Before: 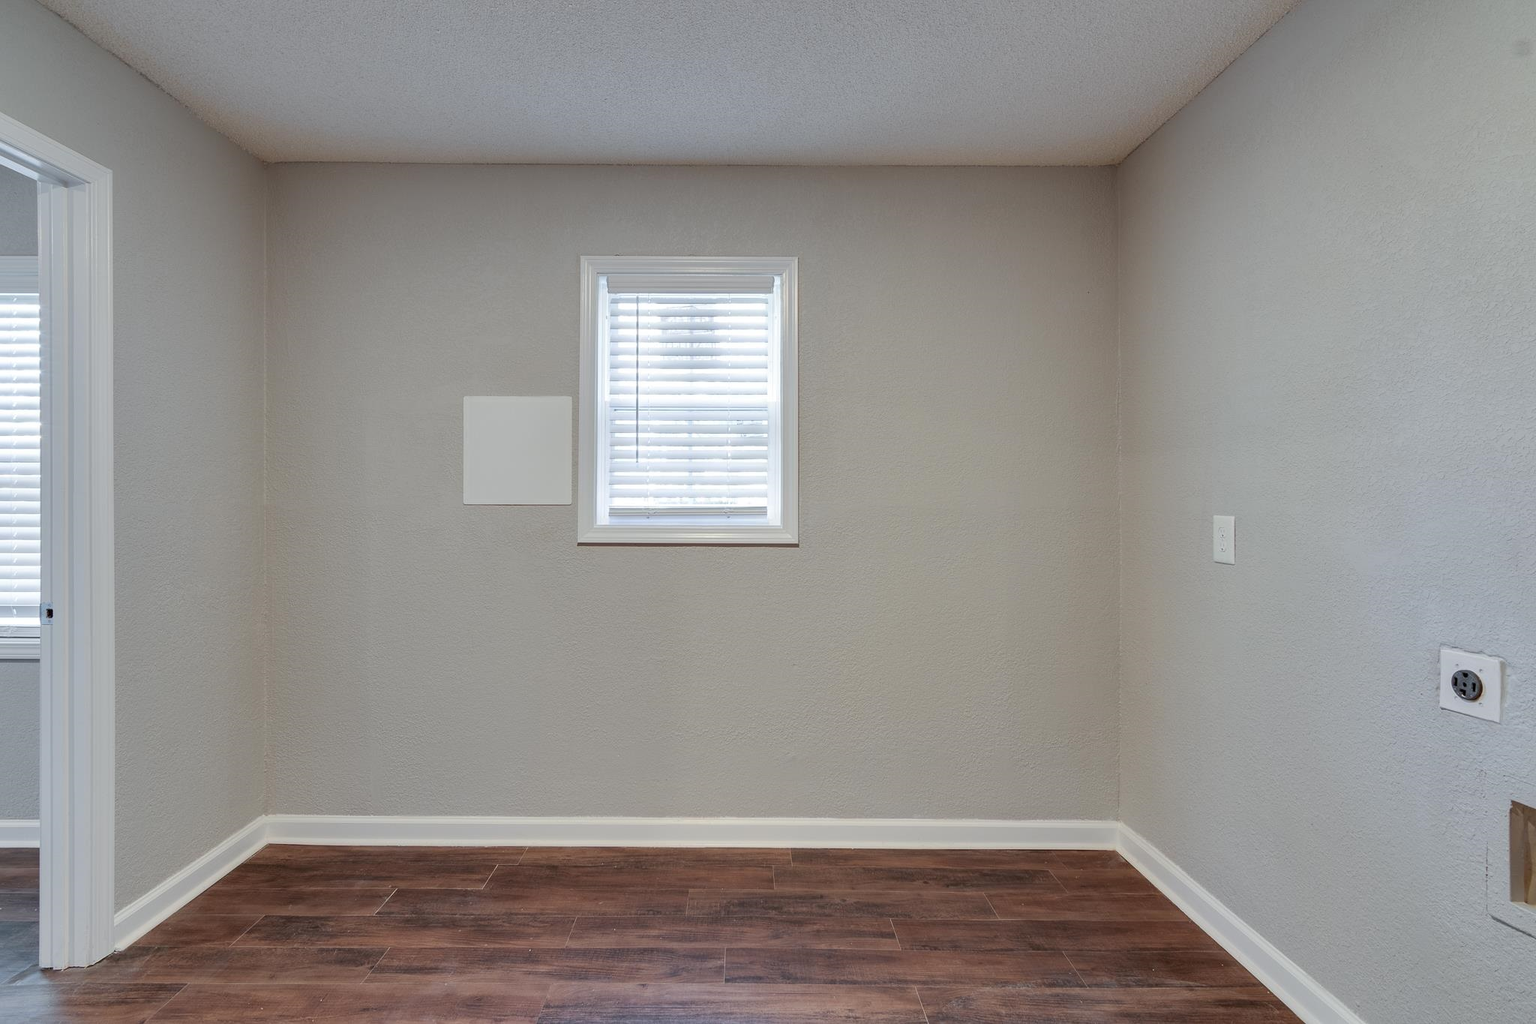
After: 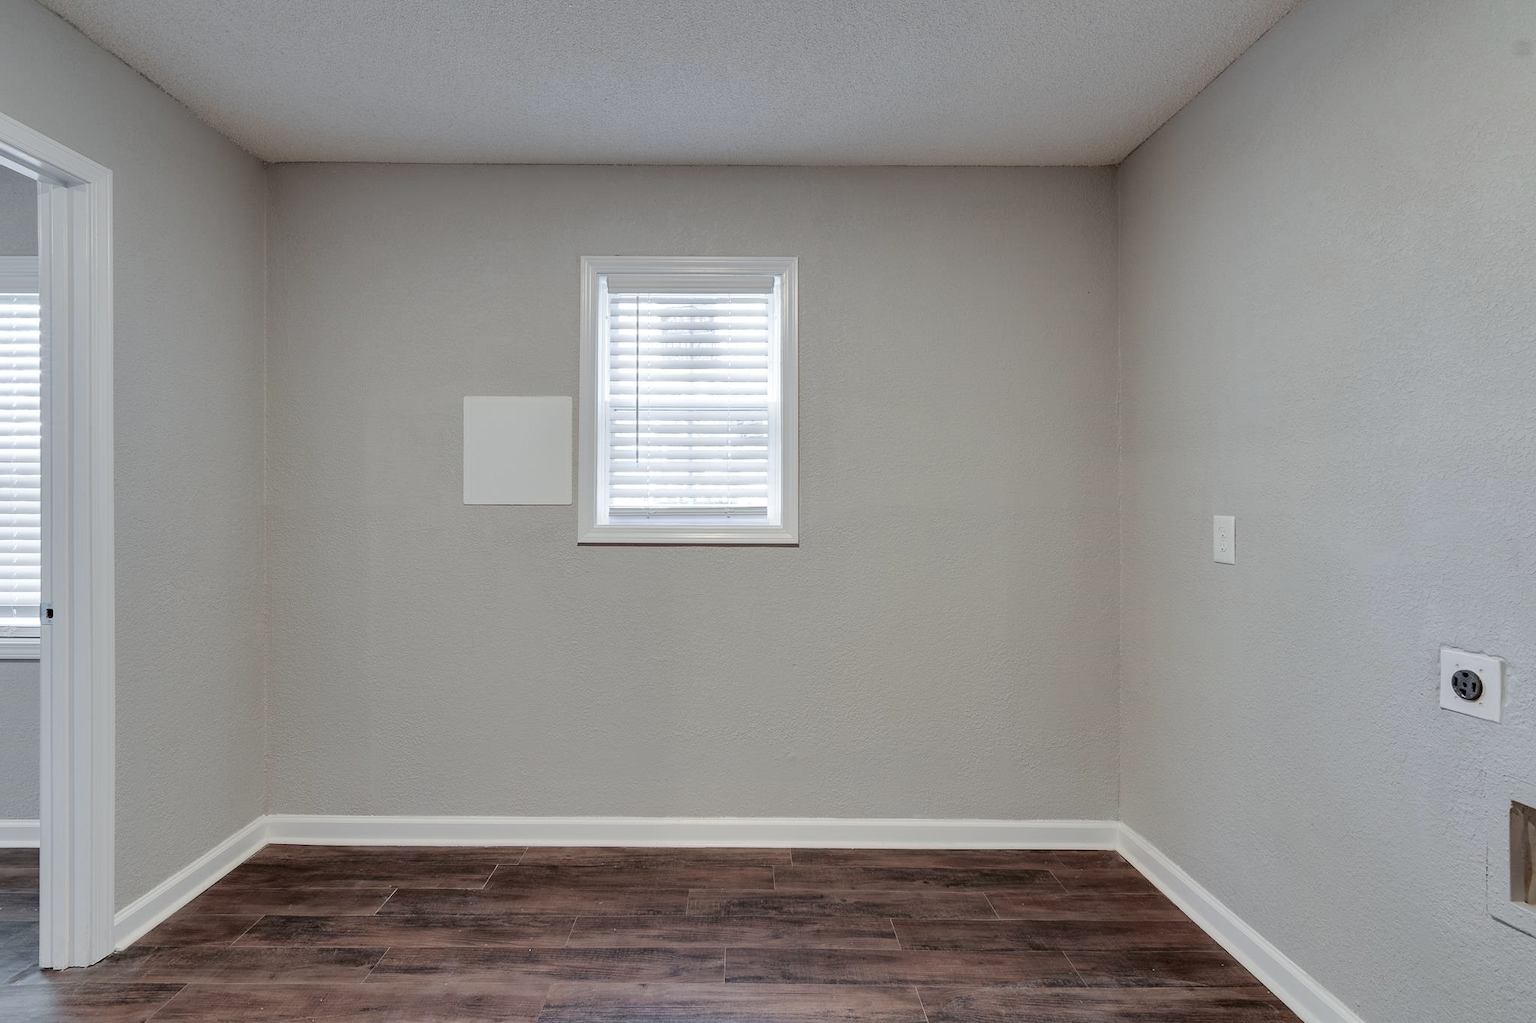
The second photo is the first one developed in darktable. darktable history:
fill light: exposure -2 EV, width 8.6
color balance: input saturation 100.43%, contrast fulcrum 14.22%, output saturation 70.41%
